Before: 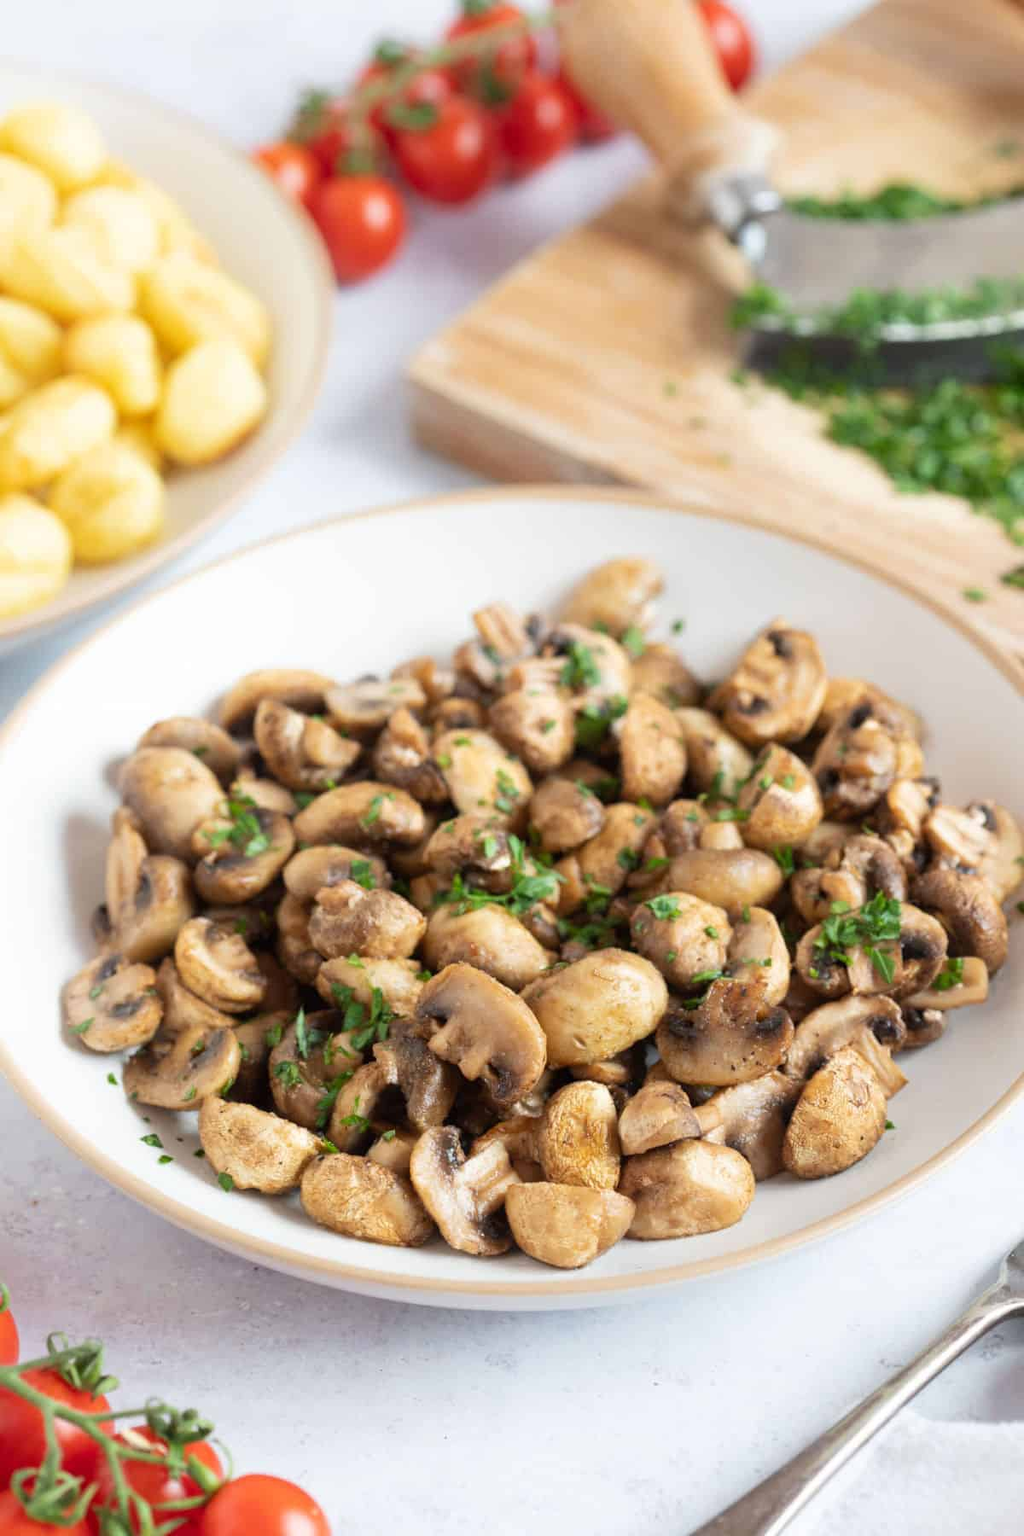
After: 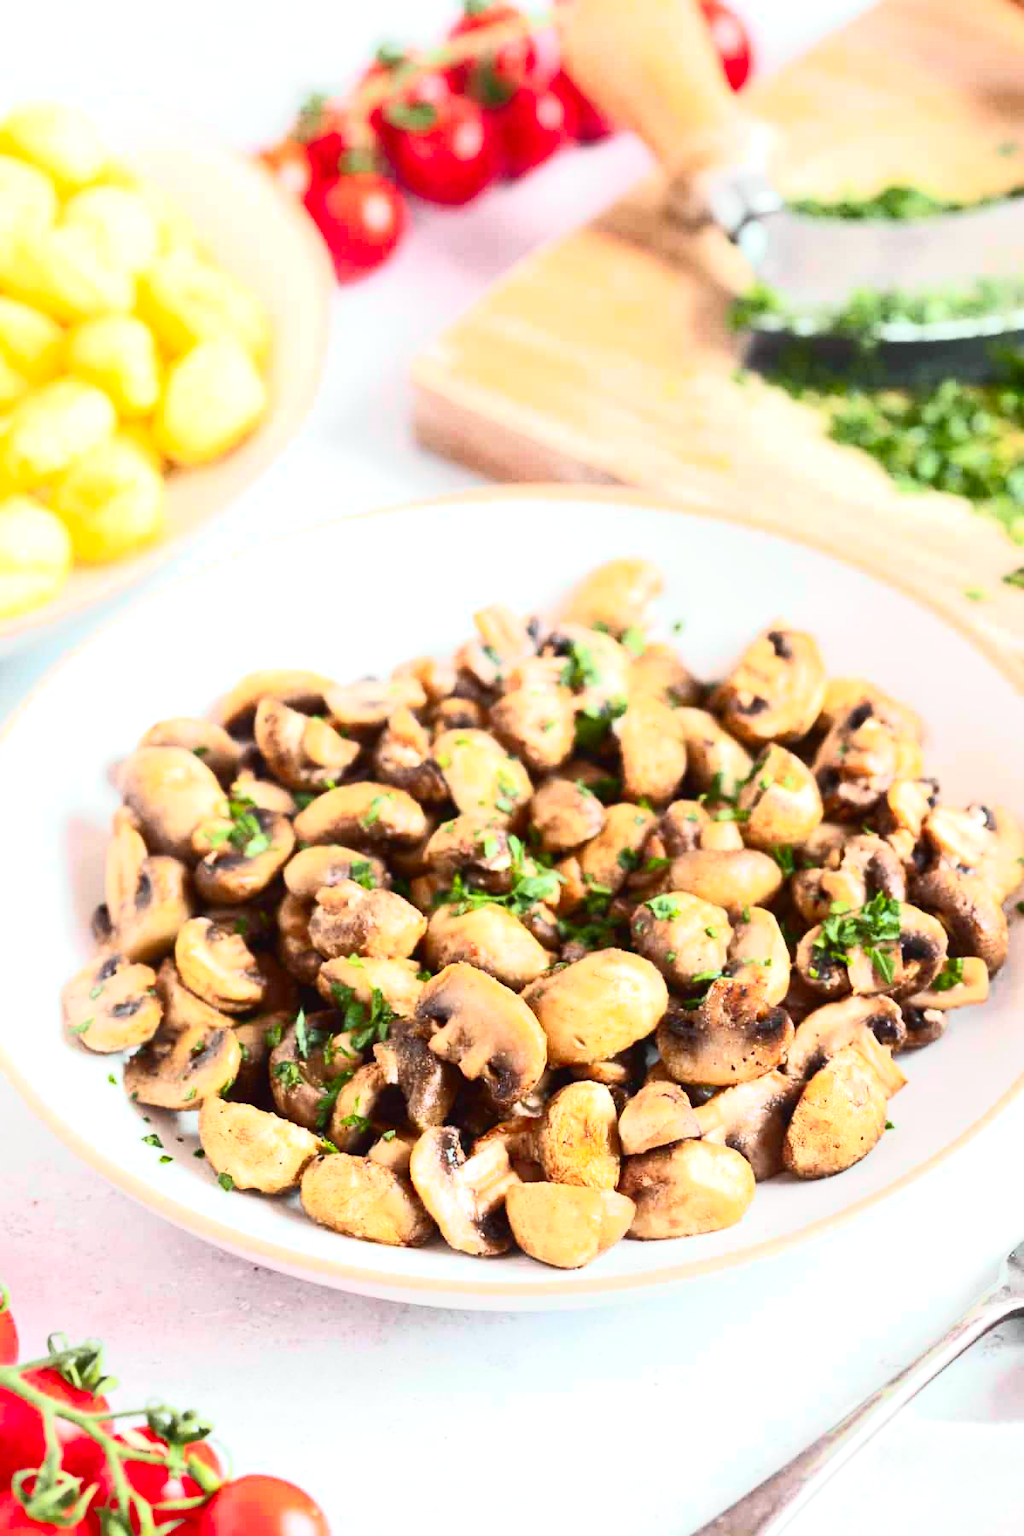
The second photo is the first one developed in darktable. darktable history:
white balance: red 0.986, blue 1.01
tone curve: curves: ch0 [(0, 0.026) (0.172, 0.194) (0.398, 0.437) (0.469, 0.544) (0.612, 0.741) (0.845, 0.926) (1, 0.968)]; ch1 [(0, 0) (0.437, 0.453) (0.472, 0.467) (0.502, 0.502) (0.531, 0.546) (0.574, 0.583) (0.617, 0.64) (0.699, 0.749) (0.859, 0.919) (1, 1)]; ch2 [(0, 0) (0.33, 0.301) (0.421, 0.443) (0.476, 0.502) (0.511, 0.504) (0.553, 0.553) (0.595, 0.586) (0.664, 0.664) (1, 1)], color space Lab, independent channels, preserve colors none
contrast brightness saturation: contrast 0.12, brightness -0.12, saturation 0.2
exposure: black level correction 0, exposure 0.7 EV, compensate exposure bias true, compensate highlight preservation false
